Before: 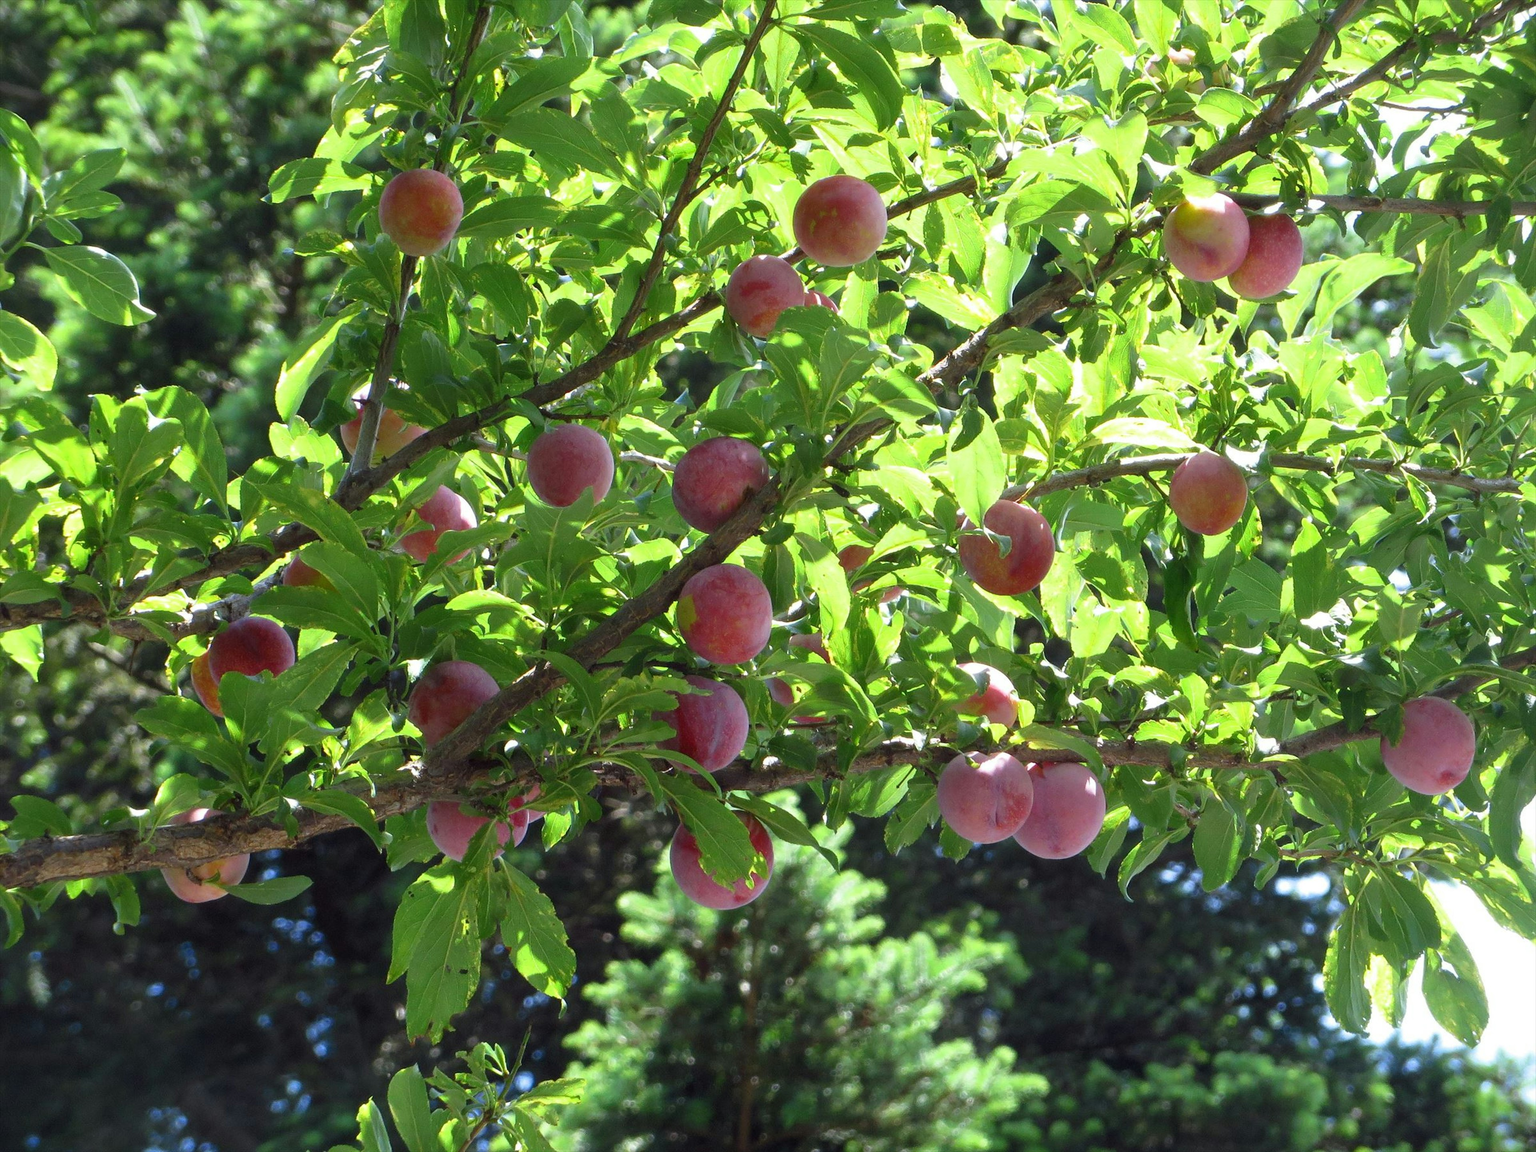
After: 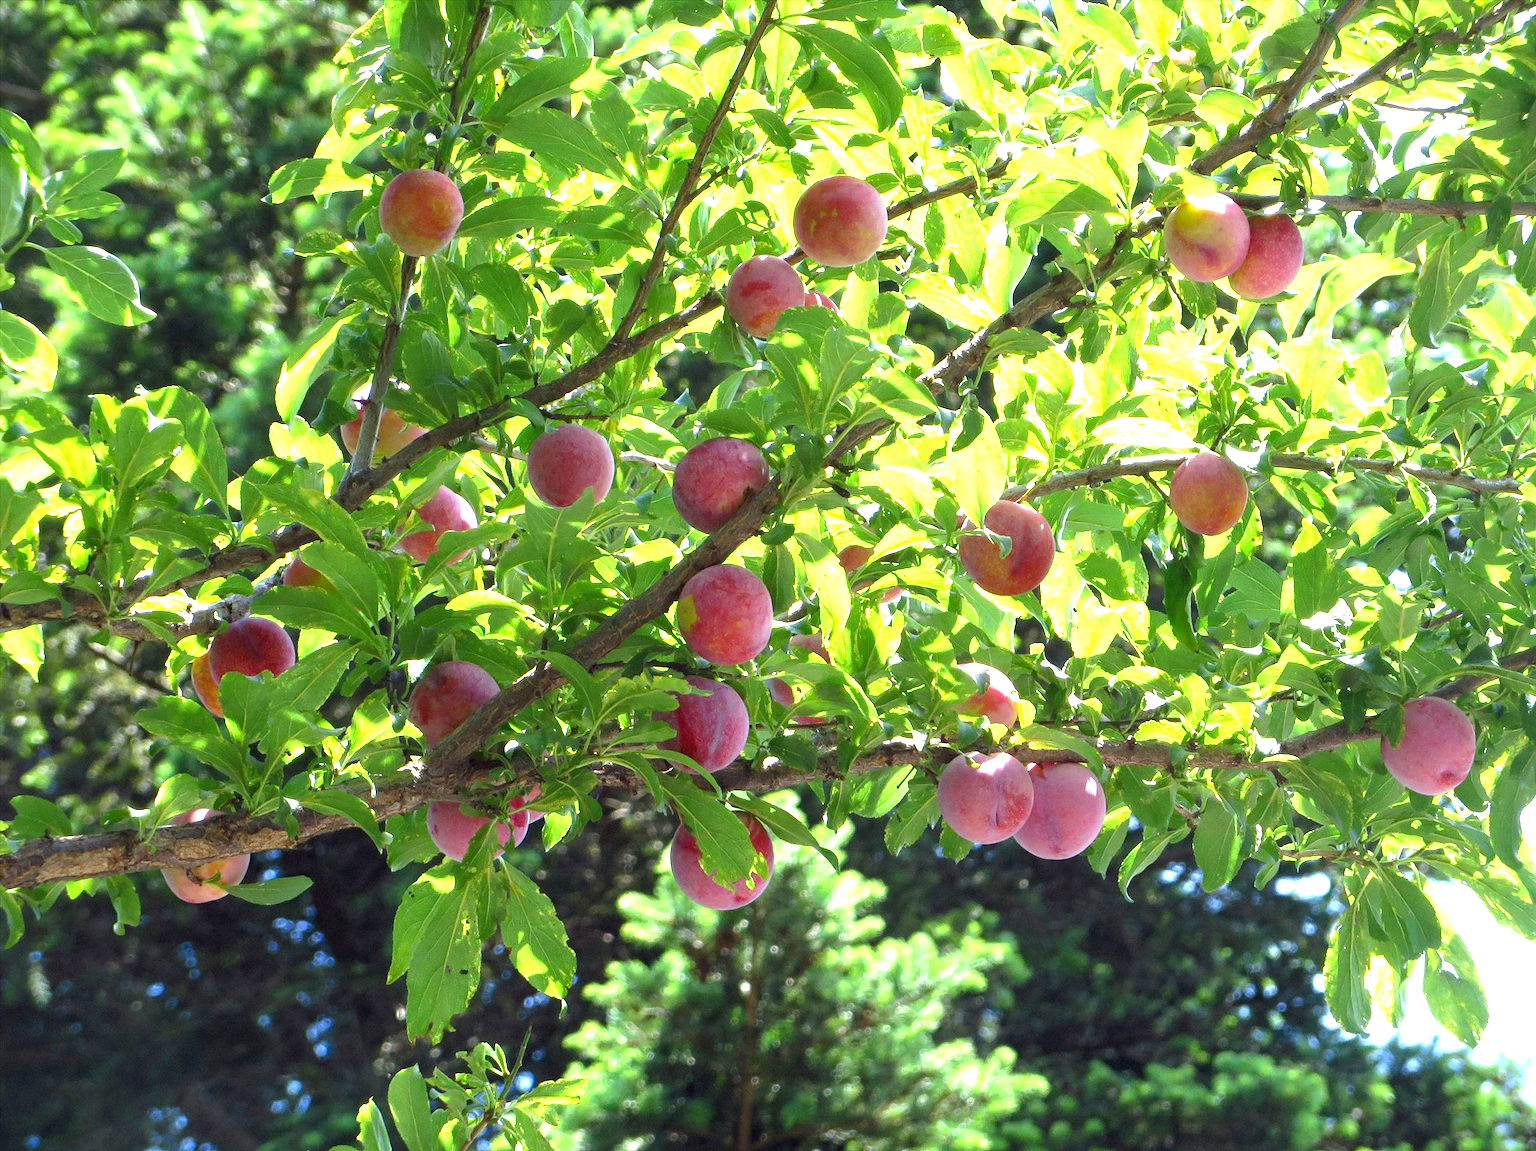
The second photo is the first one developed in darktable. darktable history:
haze removal: compatibility mode true, adaptive false
exposure: black level correction 0.001, exposure 0.963 EV, compensate highlight preservation false
crop: bottom 0.067%
